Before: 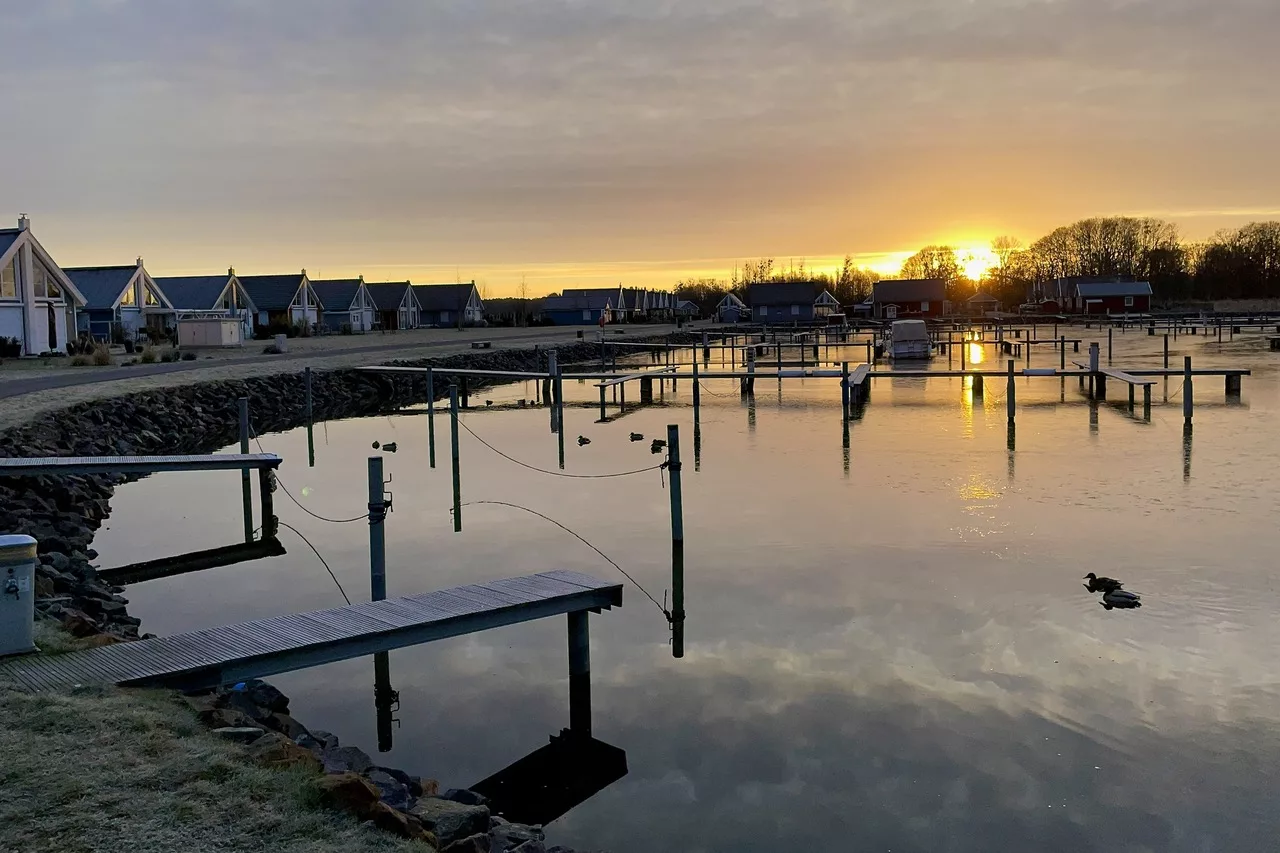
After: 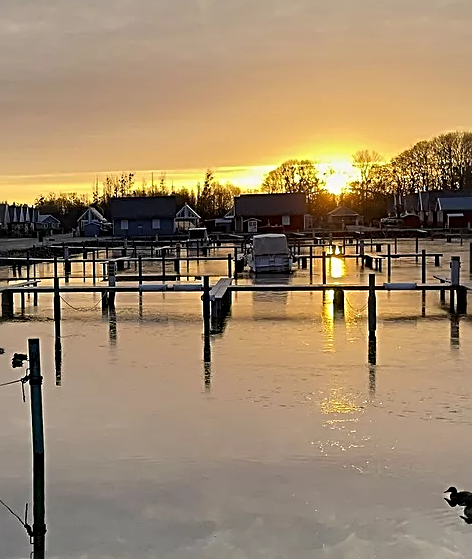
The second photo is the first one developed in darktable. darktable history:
sharpen: radius 2.817, amount 0.715
crop and rotate: left 49.936%, top 10.094%, right 13.136%, bottom 24.256%
